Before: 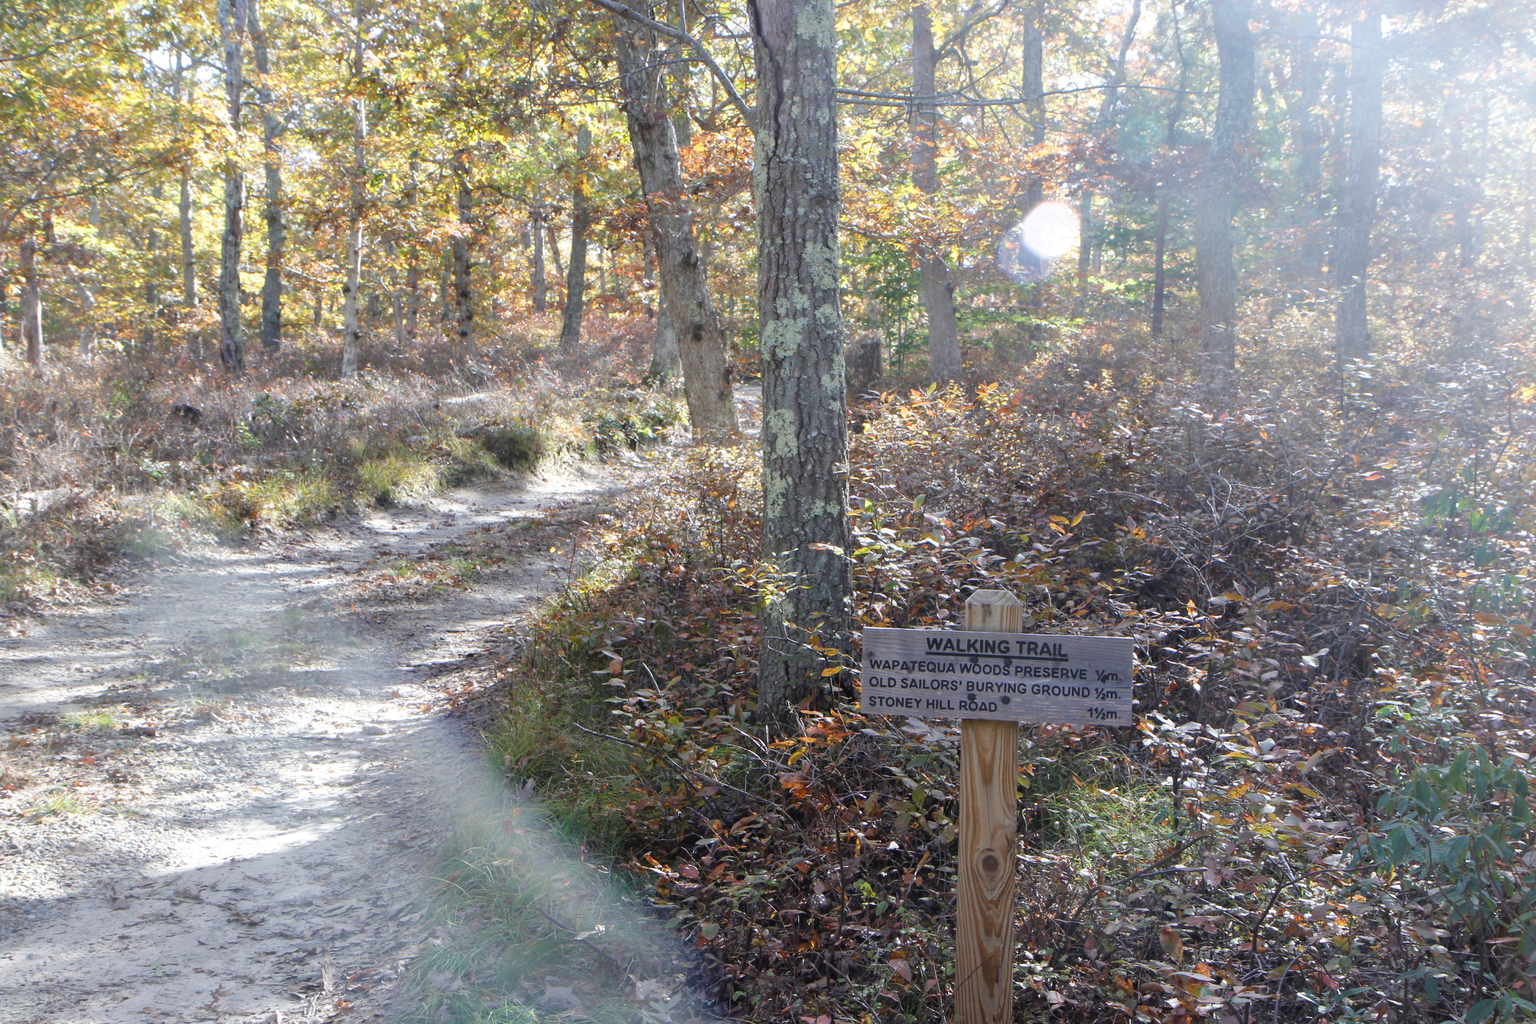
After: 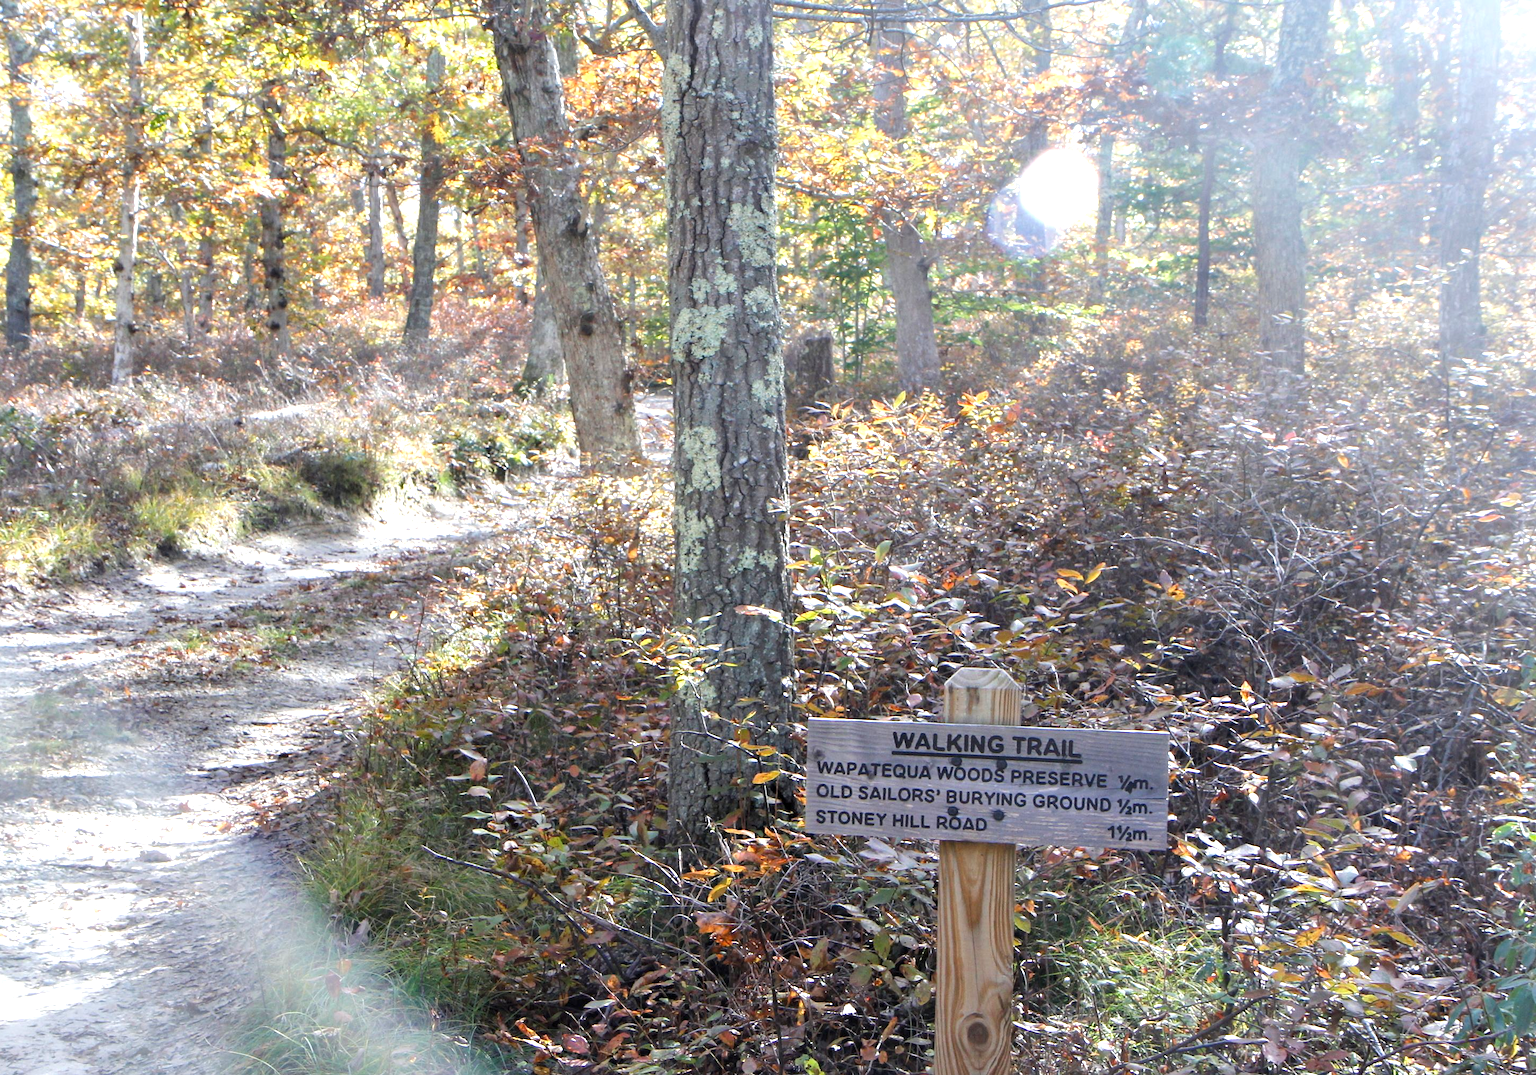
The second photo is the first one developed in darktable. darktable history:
contrast equalizer: y [[0.6 ×6], [0.55 ×6], [0 ×6], [0 ×6], [0 ×6]], mix 0.308
exposure: exposure 0.557 EV, compensate highlight preservation false
levels: levels [0.016, 0.5, 0.996]
crop: left 16.801%, top 8.753%, right 8.282%, bottom 12.603%
